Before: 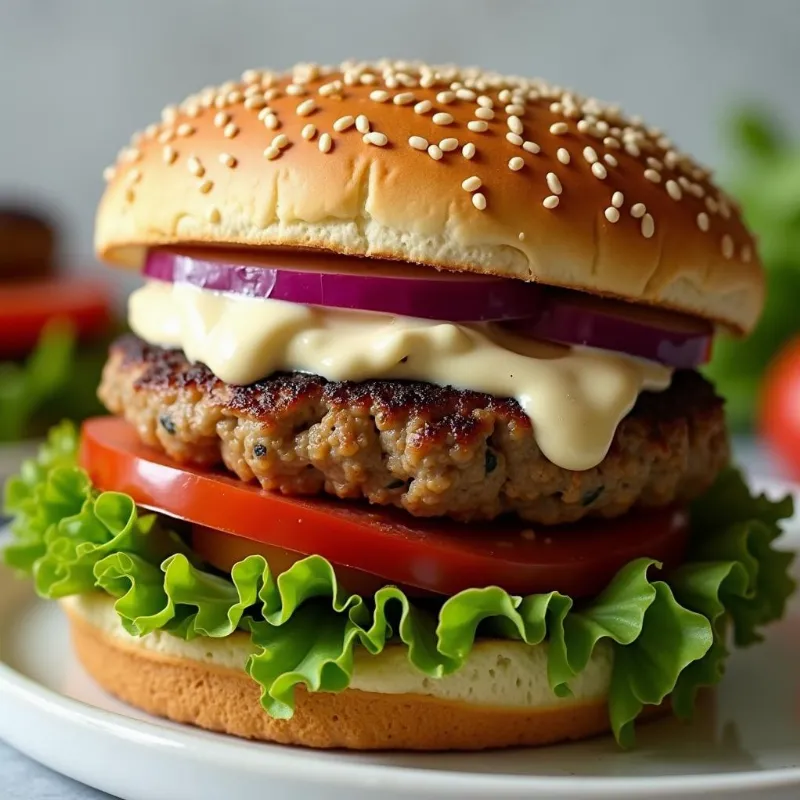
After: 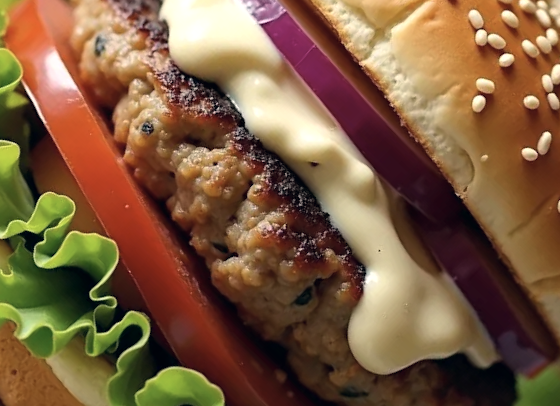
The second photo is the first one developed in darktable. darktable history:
crop and rotate: angle -44.37°, top 16.498%, right 0.943%, bottom 11.708%
color correction: highlights a* 2.76, highlights b* 4.99, shadows a* -2.24, shadows b* -4.9, saturation 0.775
exposure: exposure 0.161 EV, compensate exposure bias true, compensate highlight preservation false
